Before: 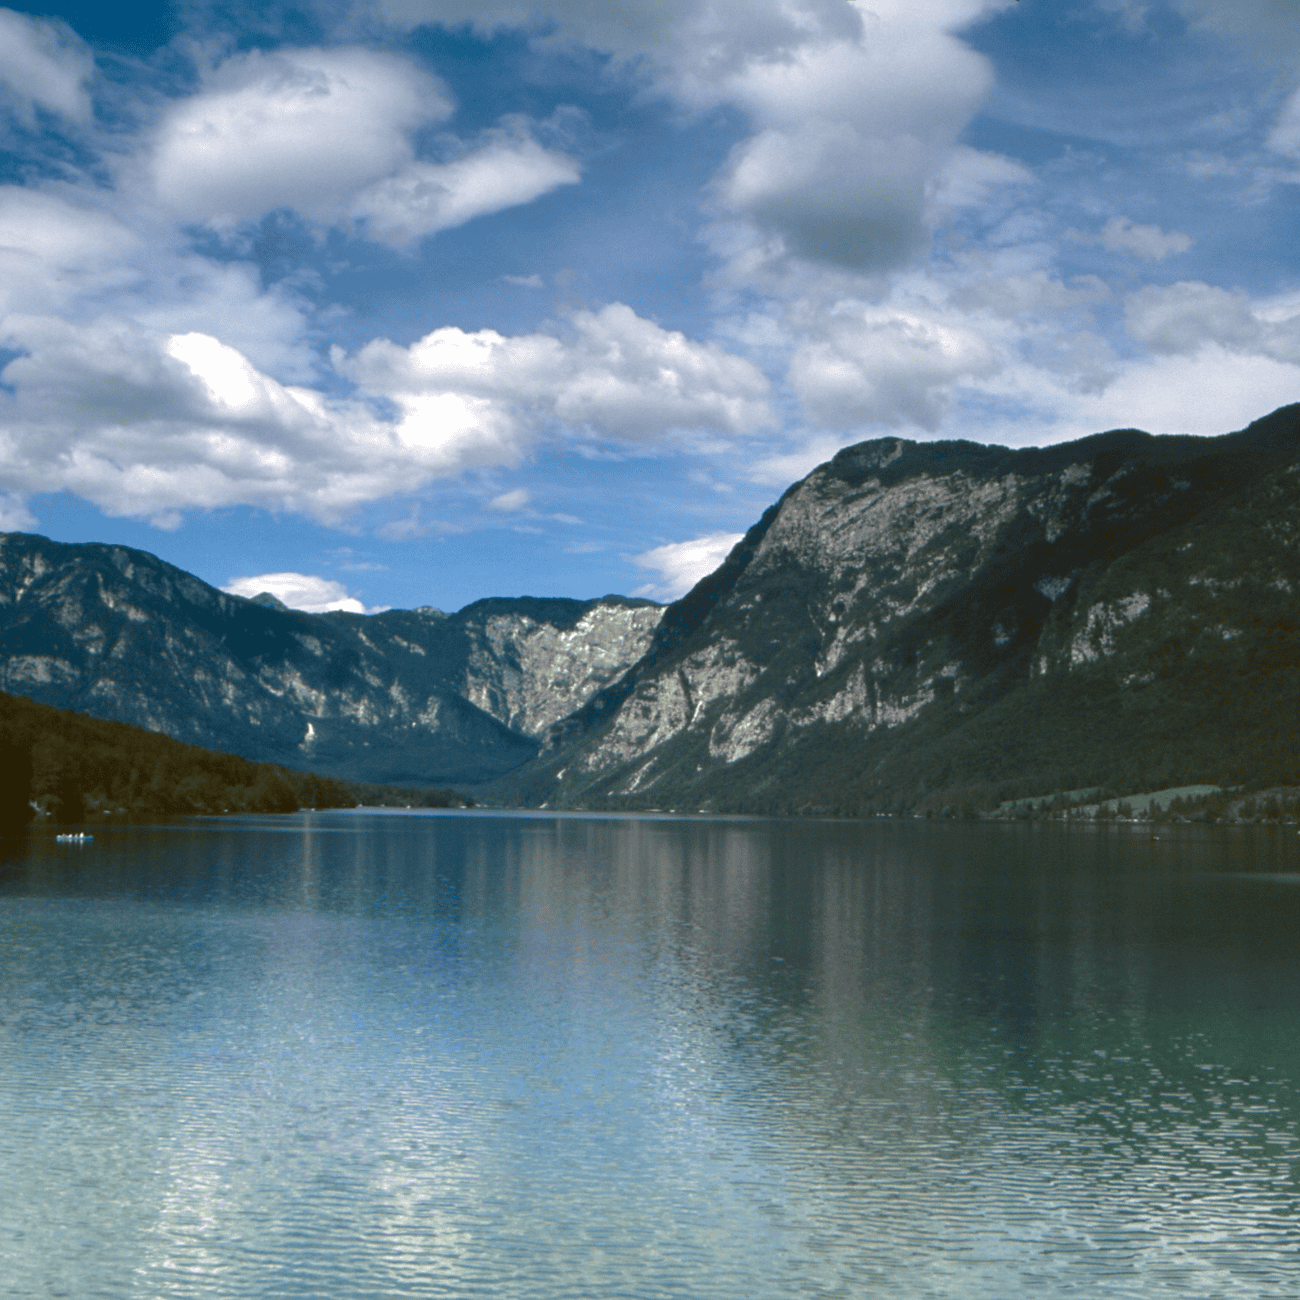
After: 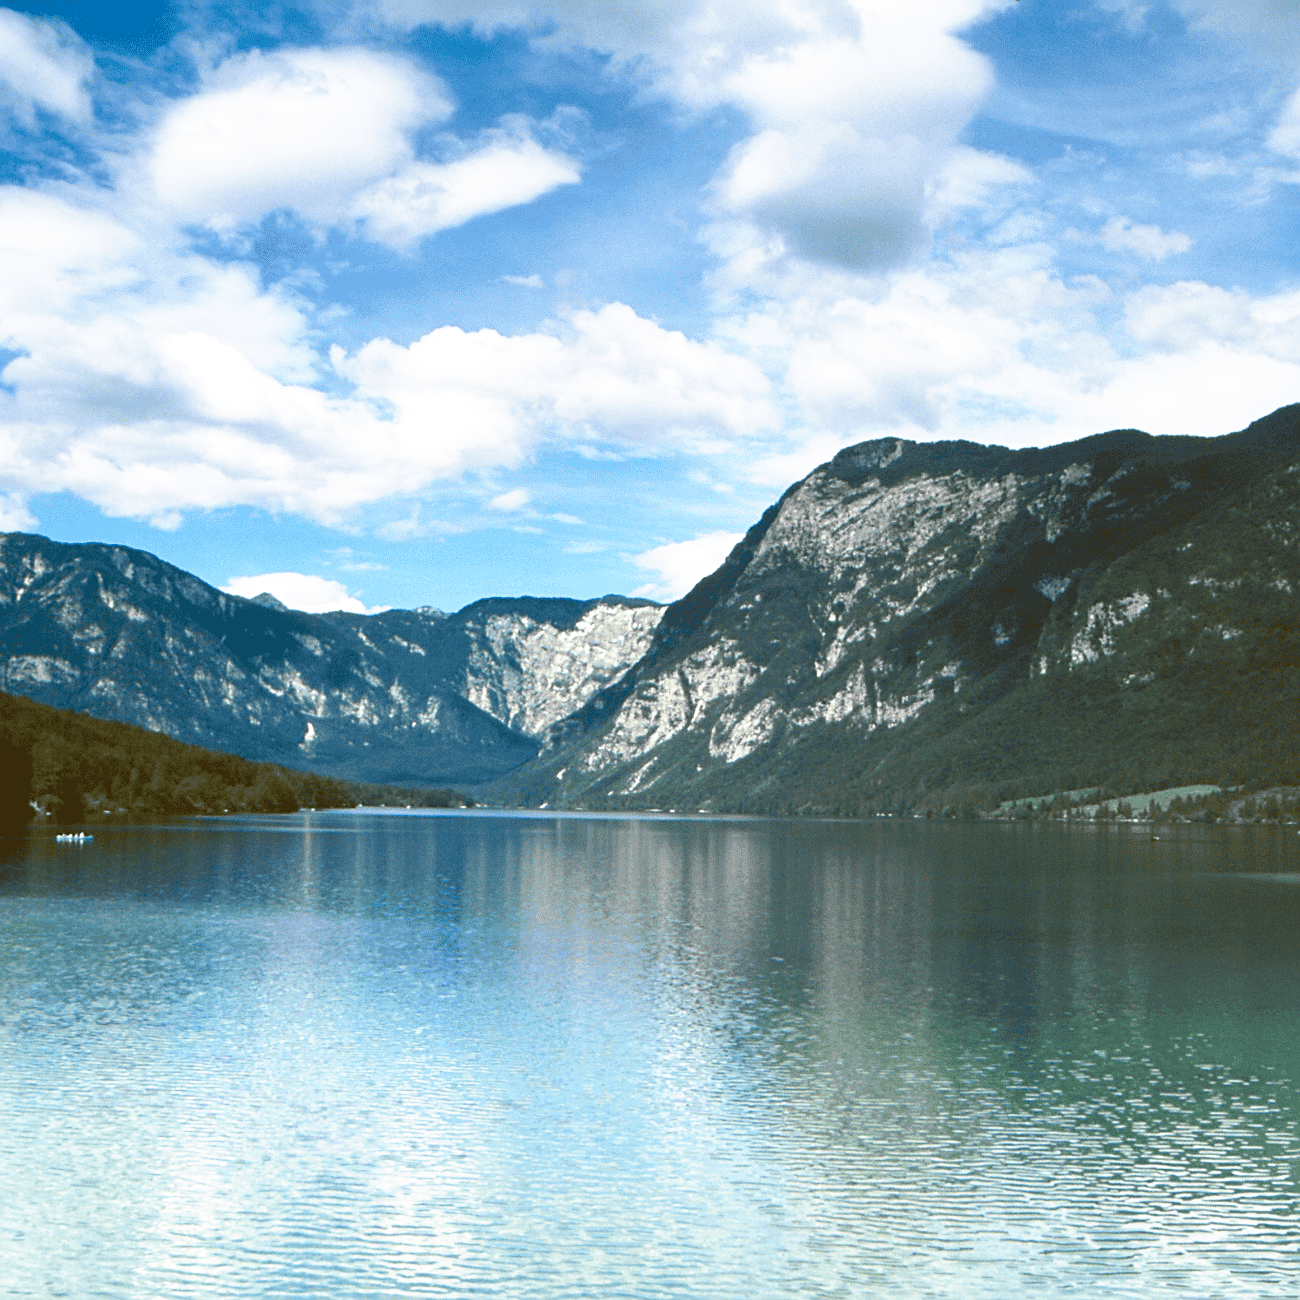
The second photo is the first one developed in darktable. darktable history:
sharpen: on, module defaults
base curve: curves: ch0 [(0, 0) (0.495, 0.917) (1, 1)], preserve colors none
